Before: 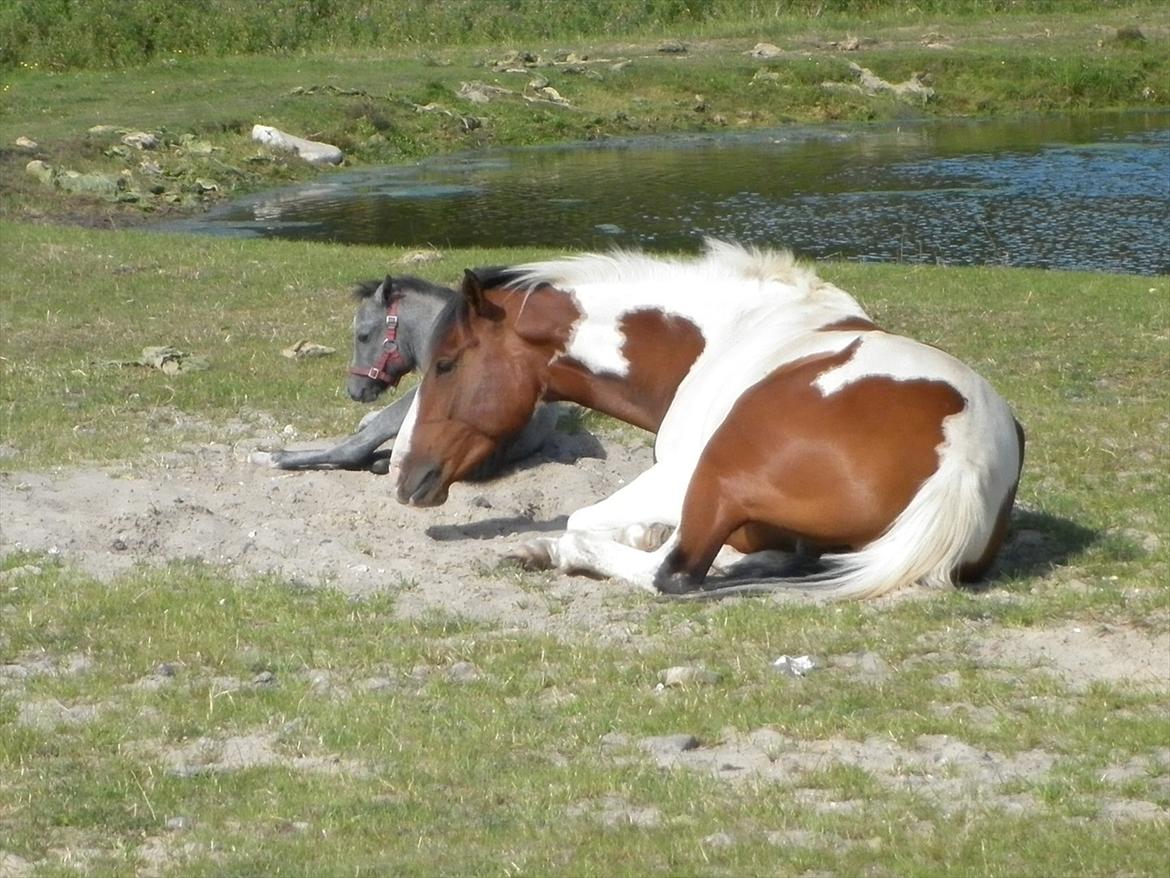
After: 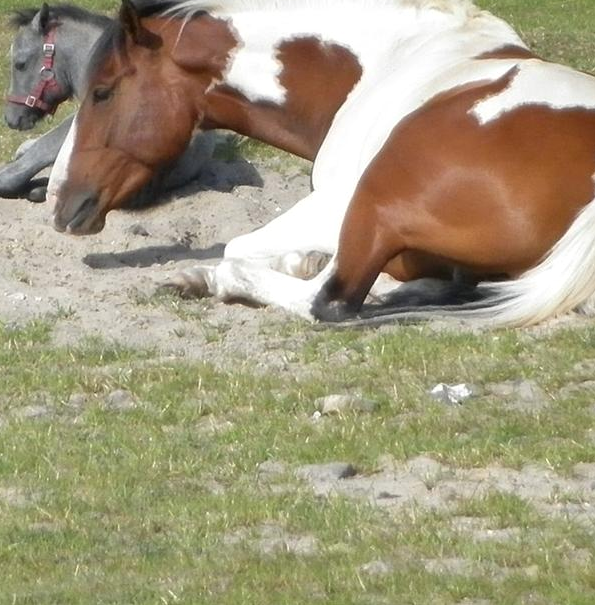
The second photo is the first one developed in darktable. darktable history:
crop and rotate: left 29.321%, top 31.079%, right 19.816%
local contrast: mode bilateral grid, contrast 16, coarseness 37, detail 104%, midtone range 0.2
tone equalizer: -7 EV 0.131 EV, mask exposure compensation -0.507 EV
